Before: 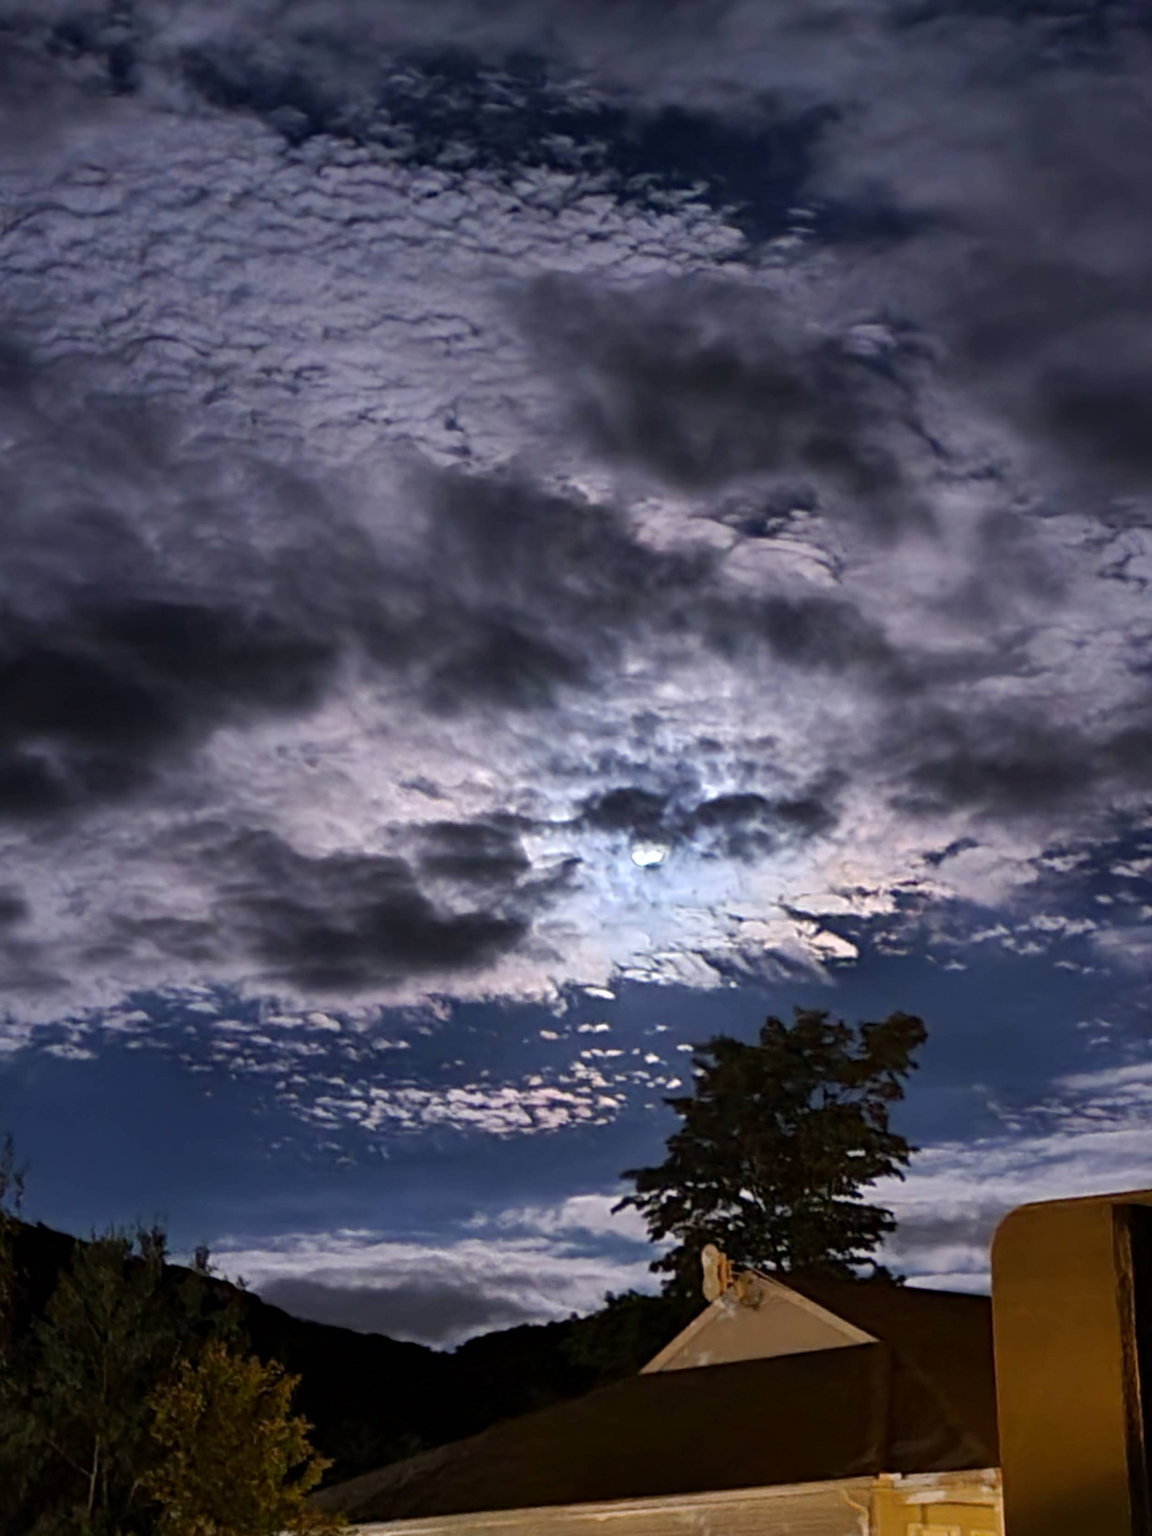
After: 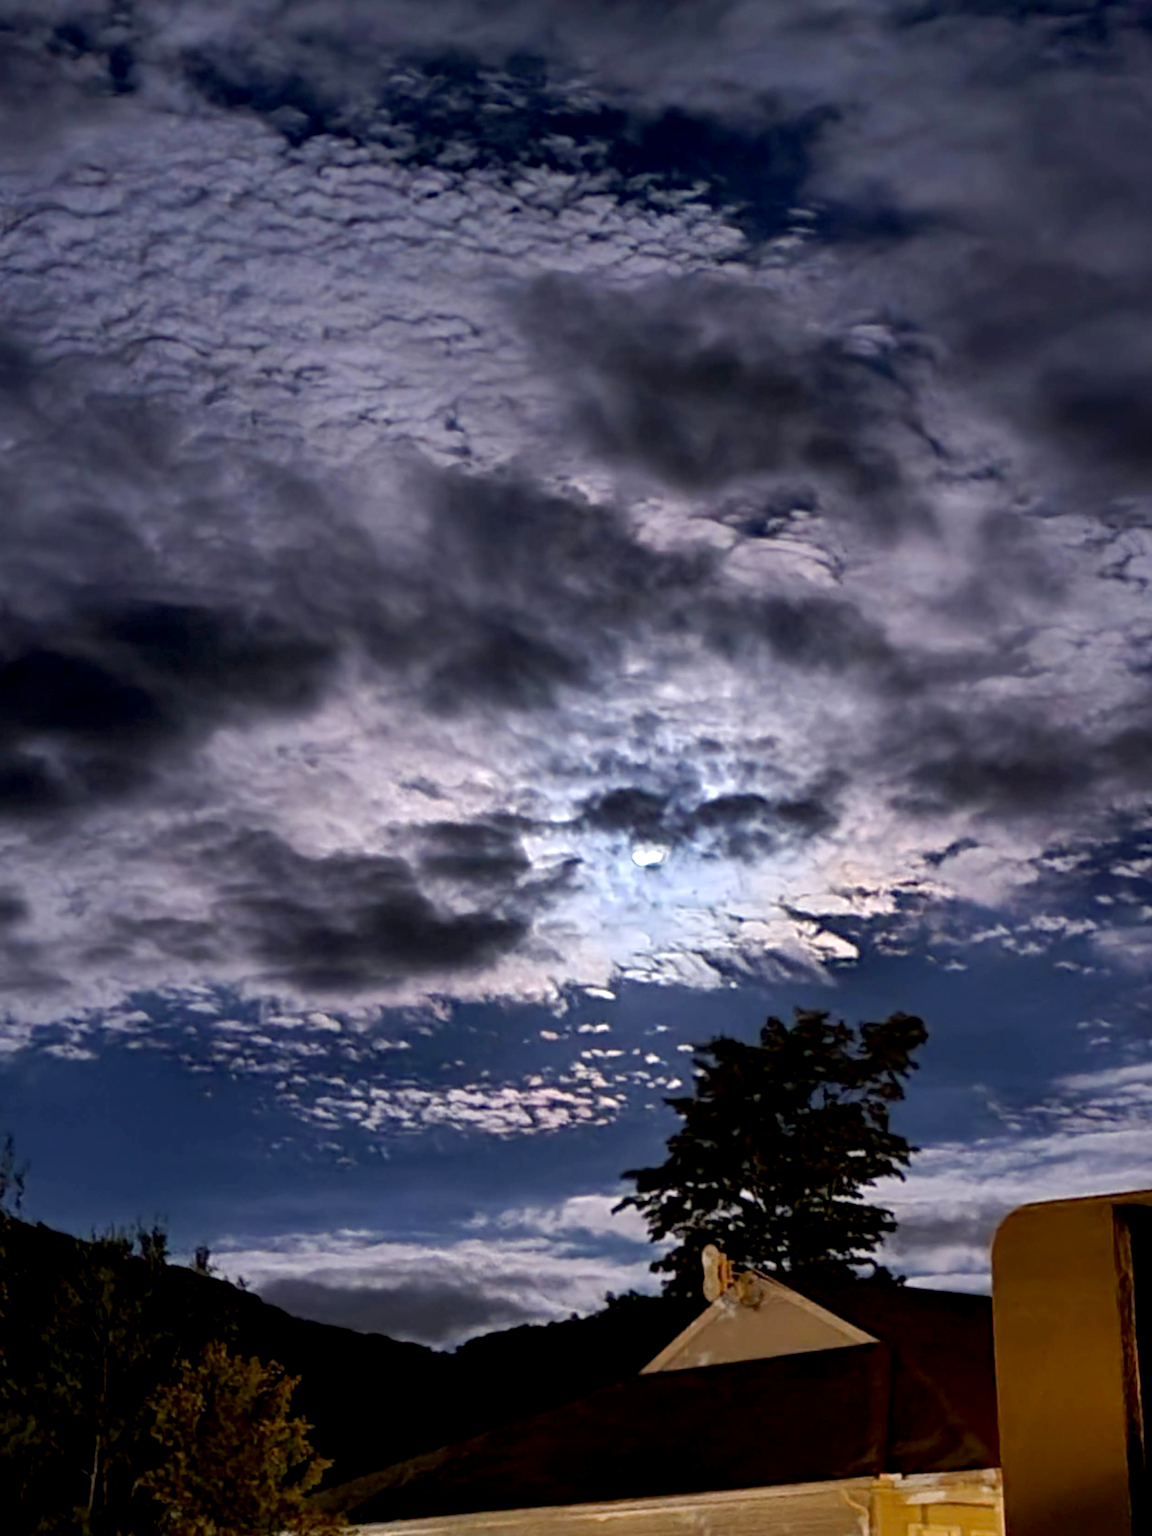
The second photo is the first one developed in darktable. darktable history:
exposure: black level correction 0.007, exposure 0.155 EV, compensate highlight preservation false
